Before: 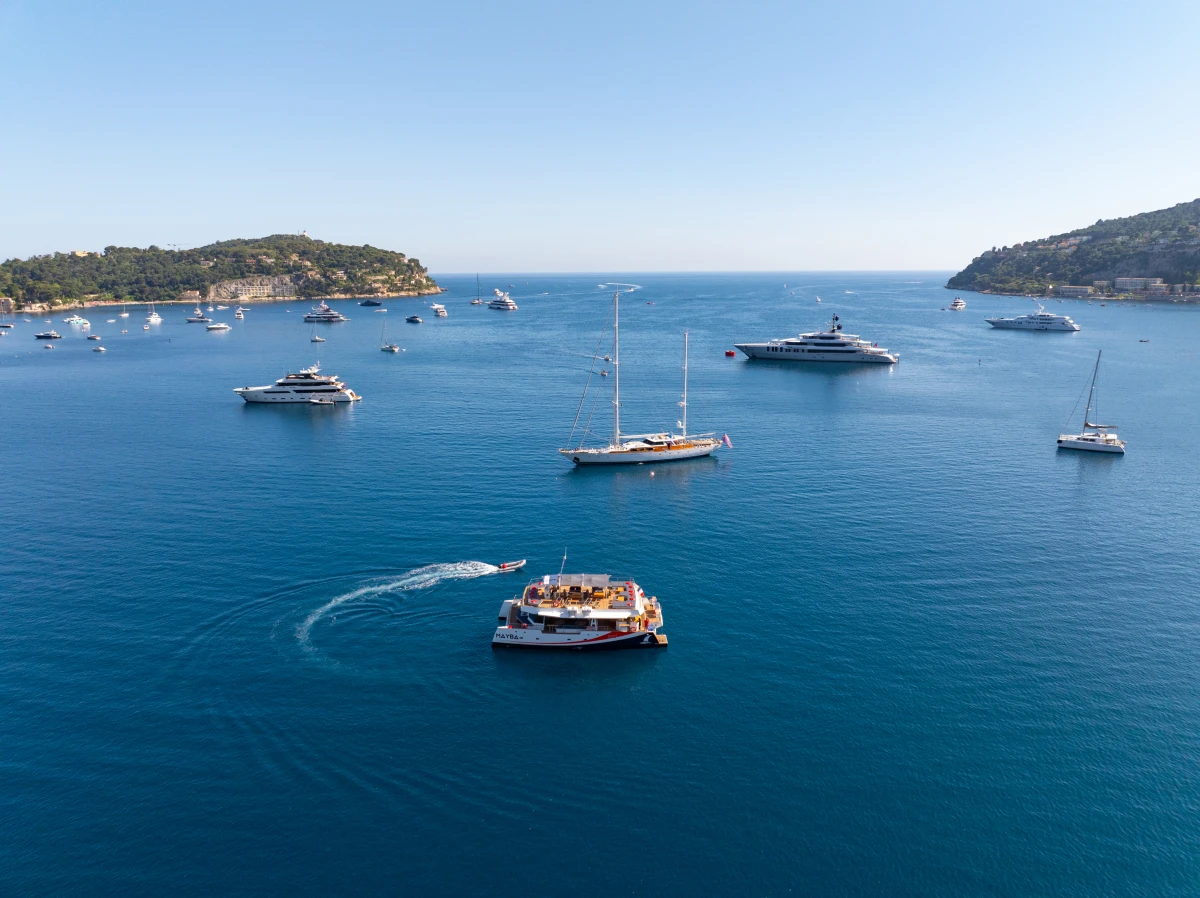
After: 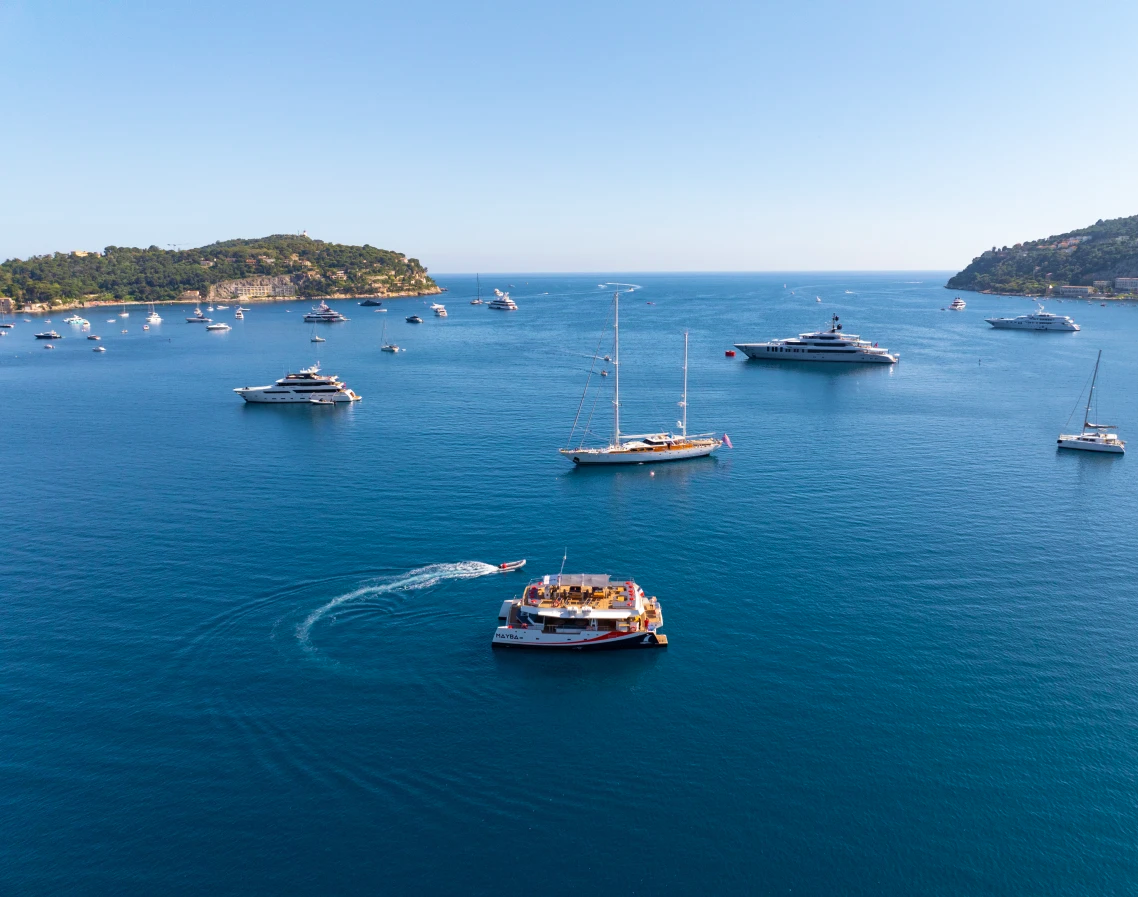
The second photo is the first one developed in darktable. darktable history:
crop and rotate: right 5.167%
velvia: on, module defaults
